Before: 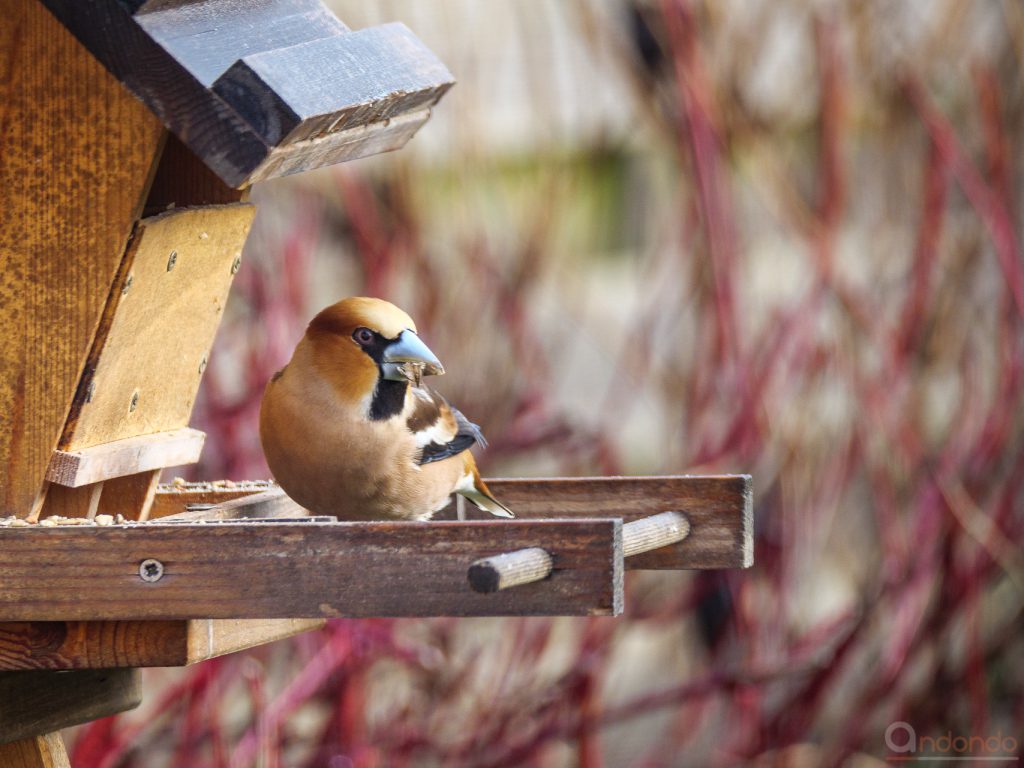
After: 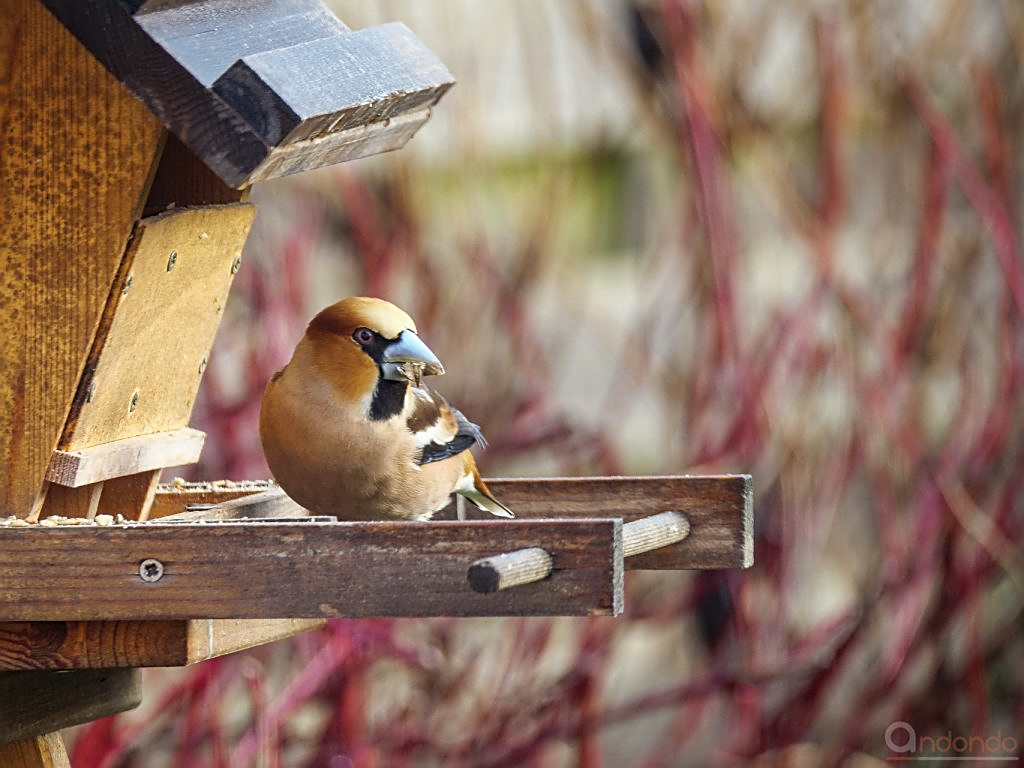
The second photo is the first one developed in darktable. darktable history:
sharpen: on, module defaults
color correction: highlights b* 3
white balance: red 0.978, blue 0.999
